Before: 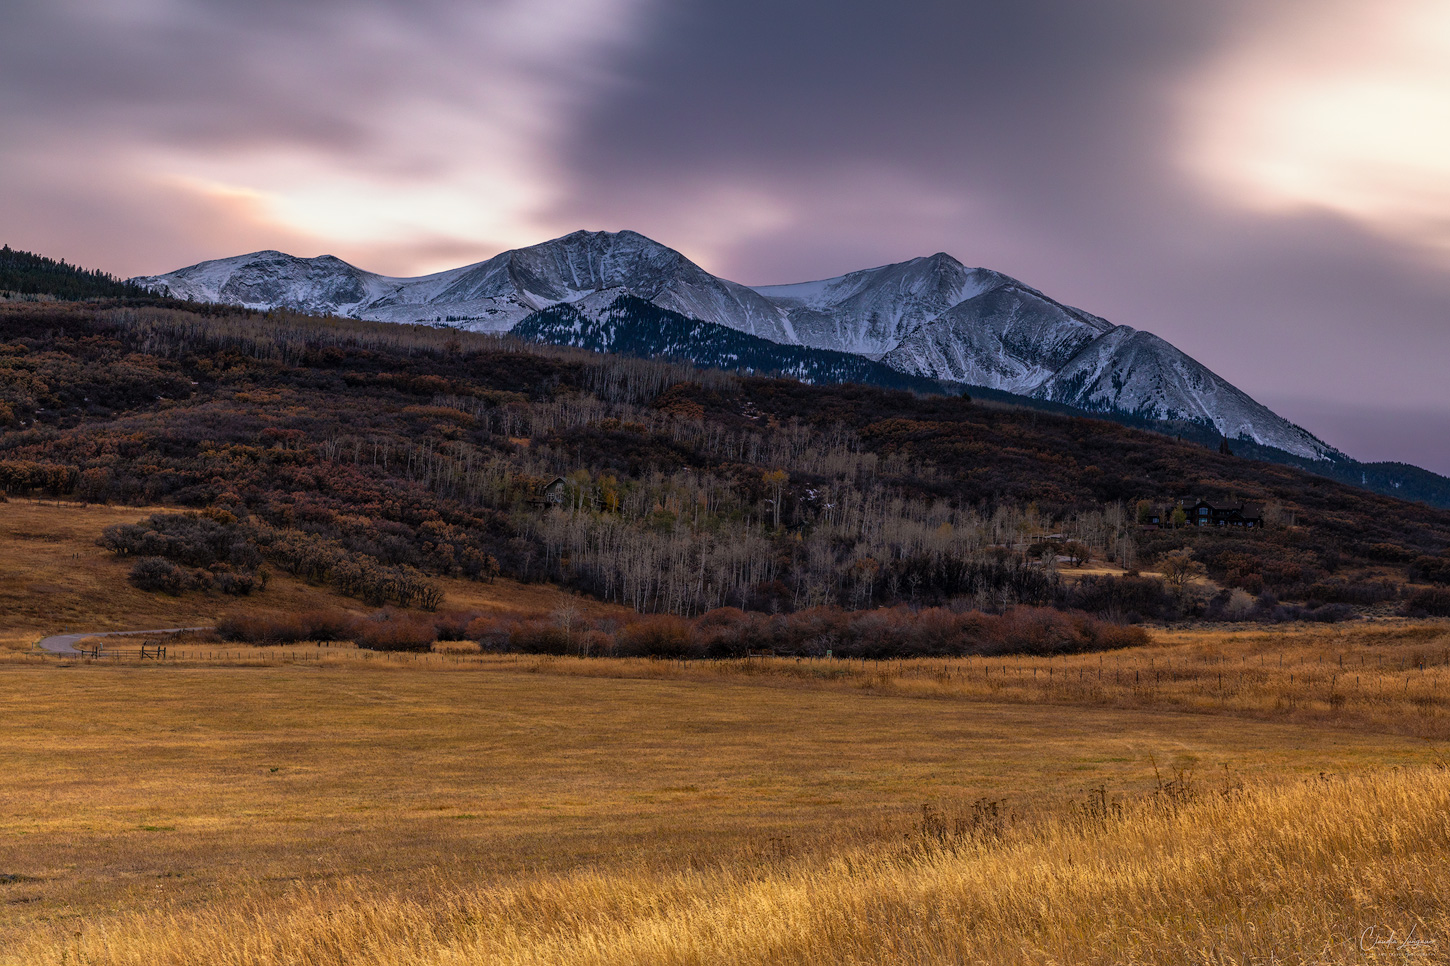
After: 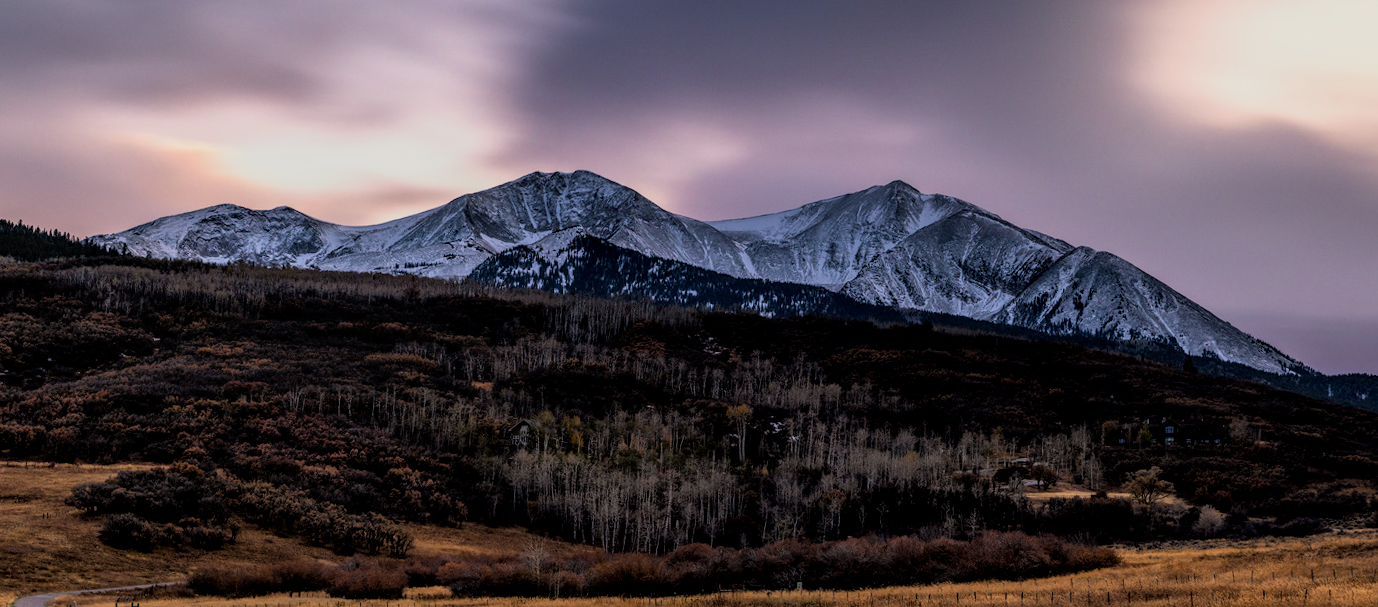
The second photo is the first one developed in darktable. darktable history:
white balance: emerald 1
crop and rotate: top 4.848%, bottom 29.503%
rotate and perspective: rotation -2.12°, lens shift (vertical) 0.009, lens shift (horizontal) -0.008, automatic cropping original format, crop left 0.036, crop right 0.964, crop top 0.05, crop bottom 0.959
local contrast: on, module defaults
filmic rgb: black relative exposure -11.88 EV, white relative exposure 5.43 EV, threshold 3 EV, hardness 4.49, latitude 50%, contrast 1.14, color science v5 (2021), contrast in shadows safe, contrast in highlights safe, enable highlight reconstruction true
